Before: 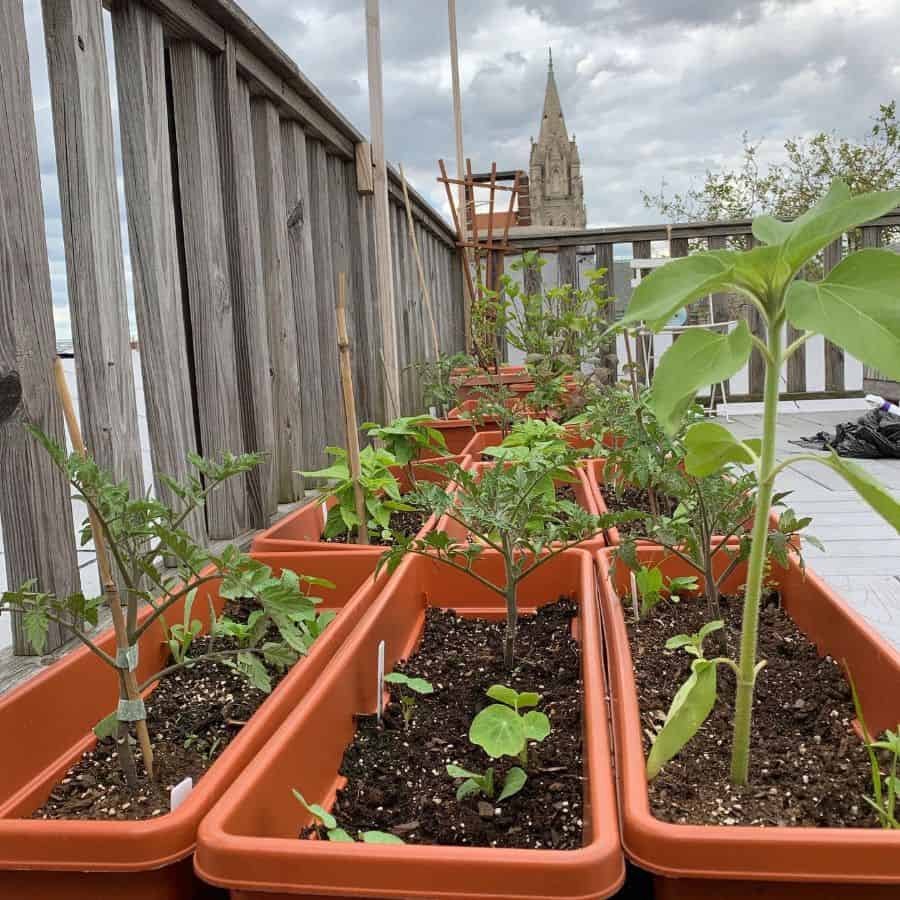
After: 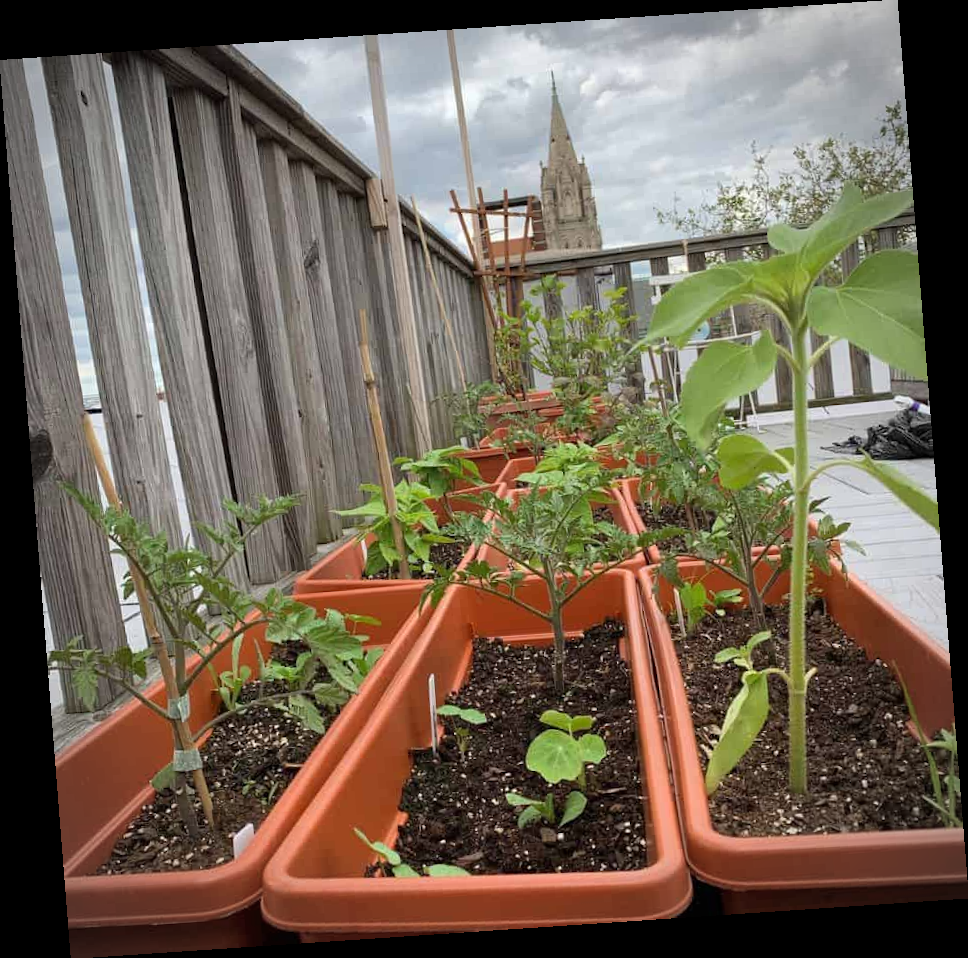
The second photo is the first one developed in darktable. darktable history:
rotate and perspective: rotation -4.2°, shear 0.006, automatic cropping off
vignetting: unbound false
